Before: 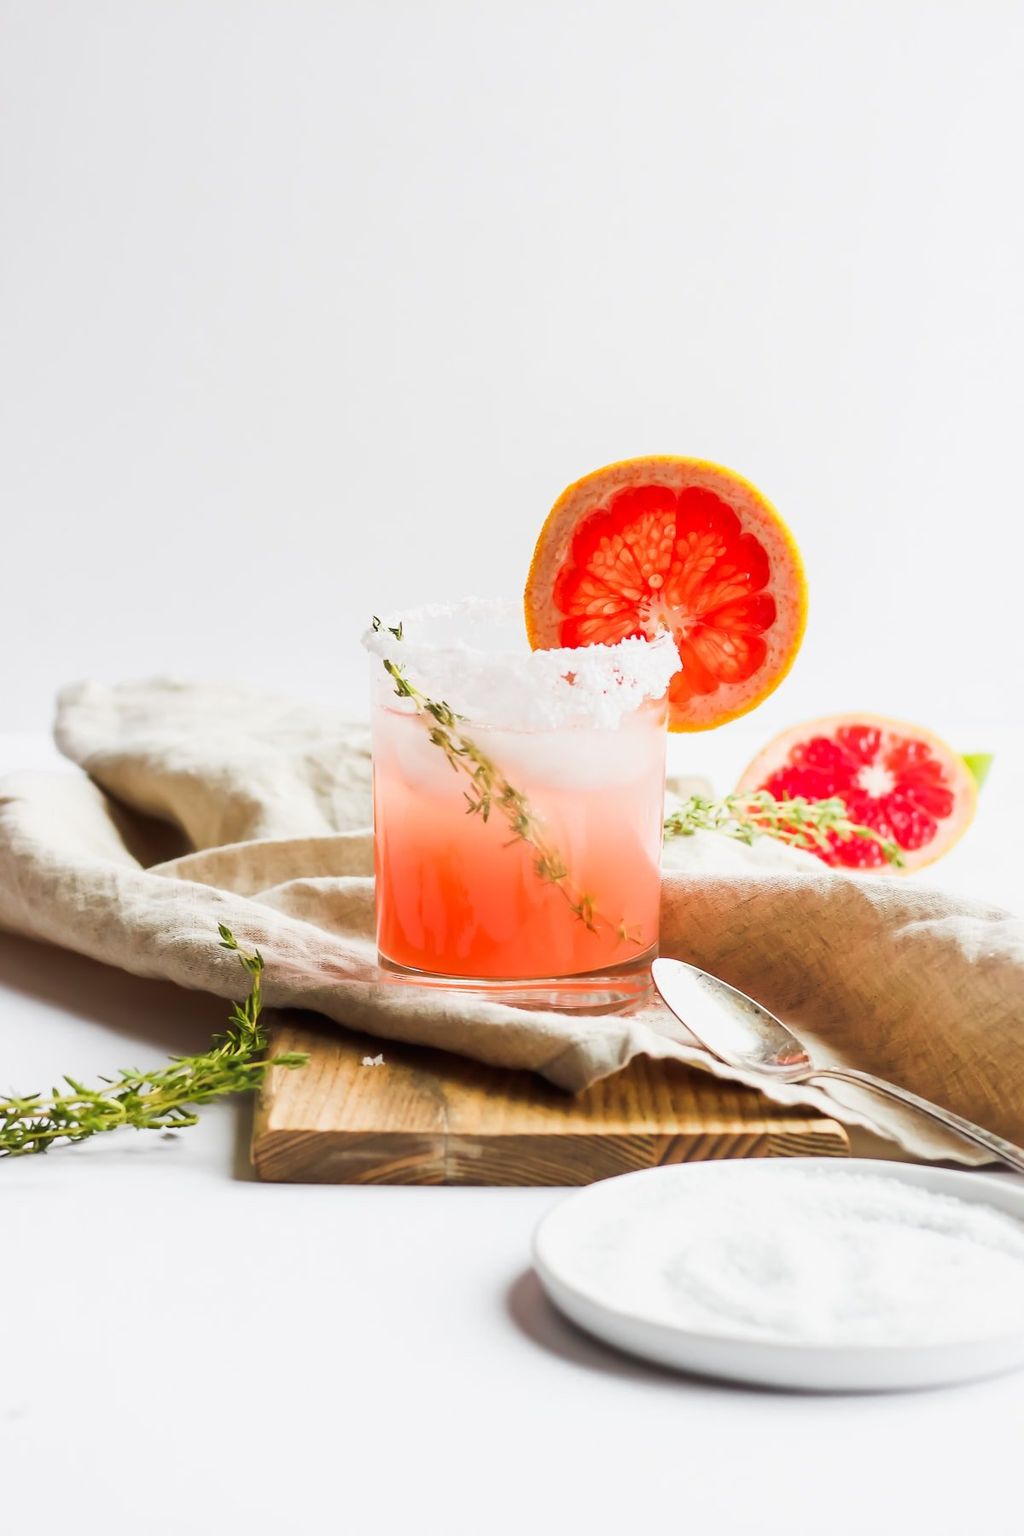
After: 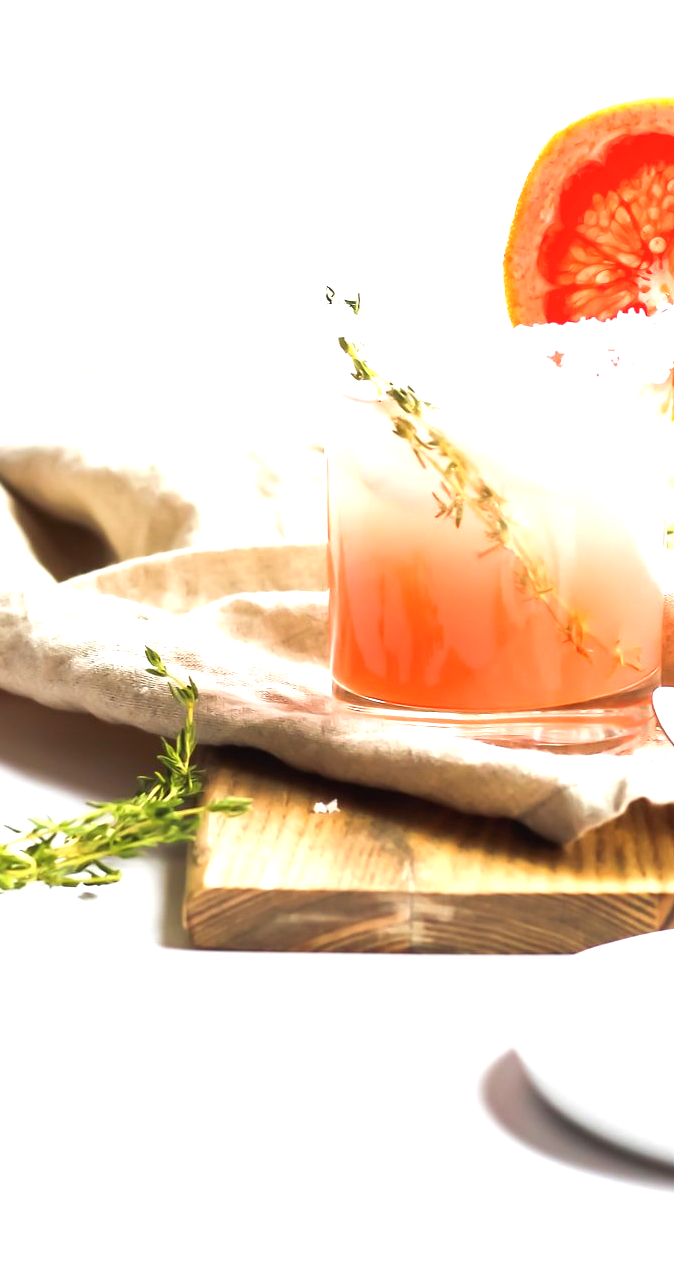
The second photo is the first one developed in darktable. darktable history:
contrast brightness saturation: contrast -0.014, brightness -0.006, saturation 0.029
exposure: black level correction 0, exposure 0.592 EV, compensate exposure bias true, compensate highlight preservation false
shadows and highlights: radius 112.53, shadows 51.17, white point adjustment 9.08, highlights -4.95, soften with gaussian
crop: left 9.278%, top 24.253%, right 34.519%, bottom 4.349%
